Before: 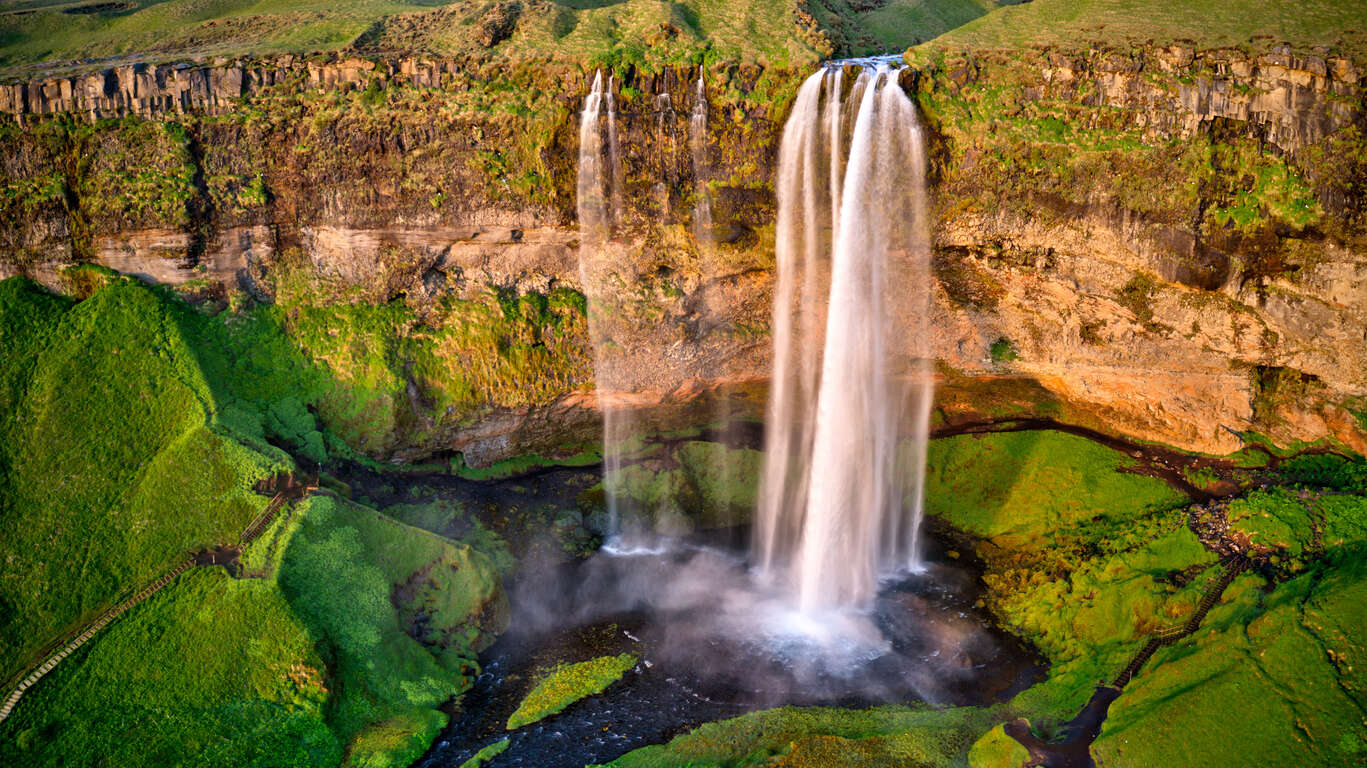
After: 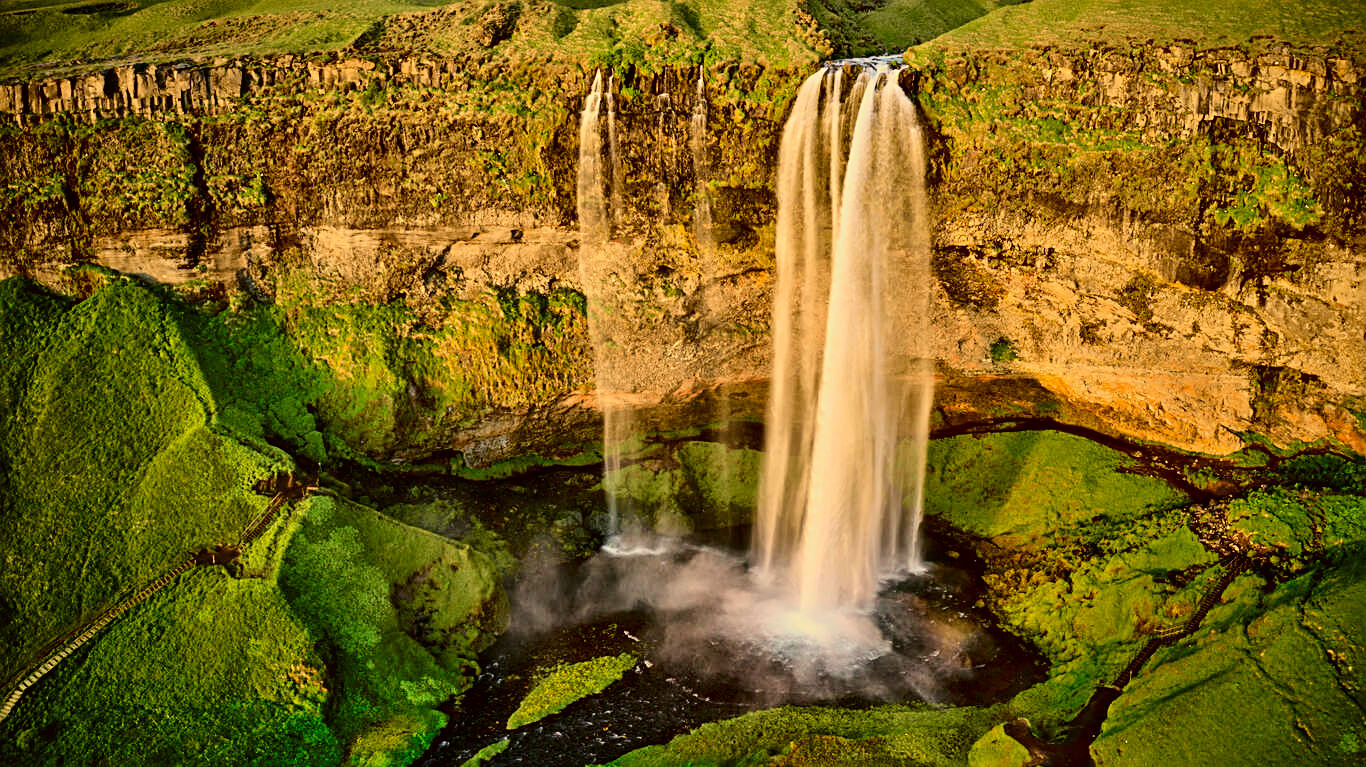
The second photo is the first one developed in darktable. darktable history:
sharpen: radius 2.767
tone curve: curves: ch0 [(0, 0) (0.049, 0.01) (0.154, 0.081) (0.491, 0.519) (0.748, 0.765) (1, 0.919)]; ch1 [(0, 0) (0.172, 0.123) (0.317, 0.272) (0.401, 0.422) (0.499, 0.497) (0.531, 0.54) (0.615, 0.603) (0.741, 0.783) (1, 1)]; ch2 [(0, 0) (0.411, 0.424) (0.483, 0.478) (0.544, 0.56) (0.686, 0.638) (1, 1)], color space Lab, independent channels, preserve colors none
color correction: highlights a* 0.162, highlights b* 29.53, shadows a* -0.162, shadows b* 21.09
